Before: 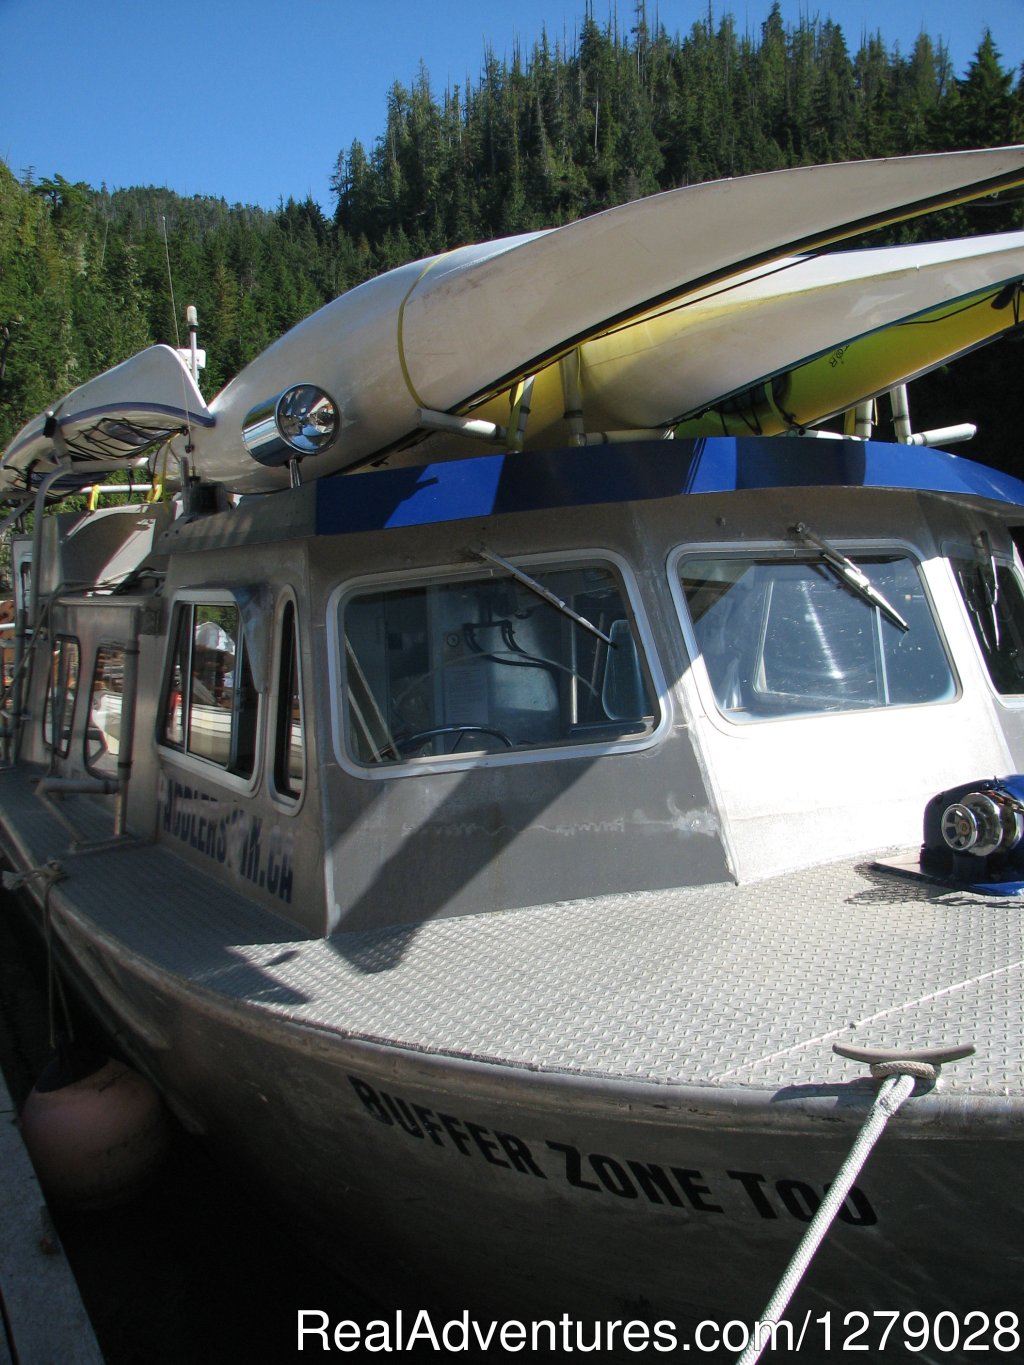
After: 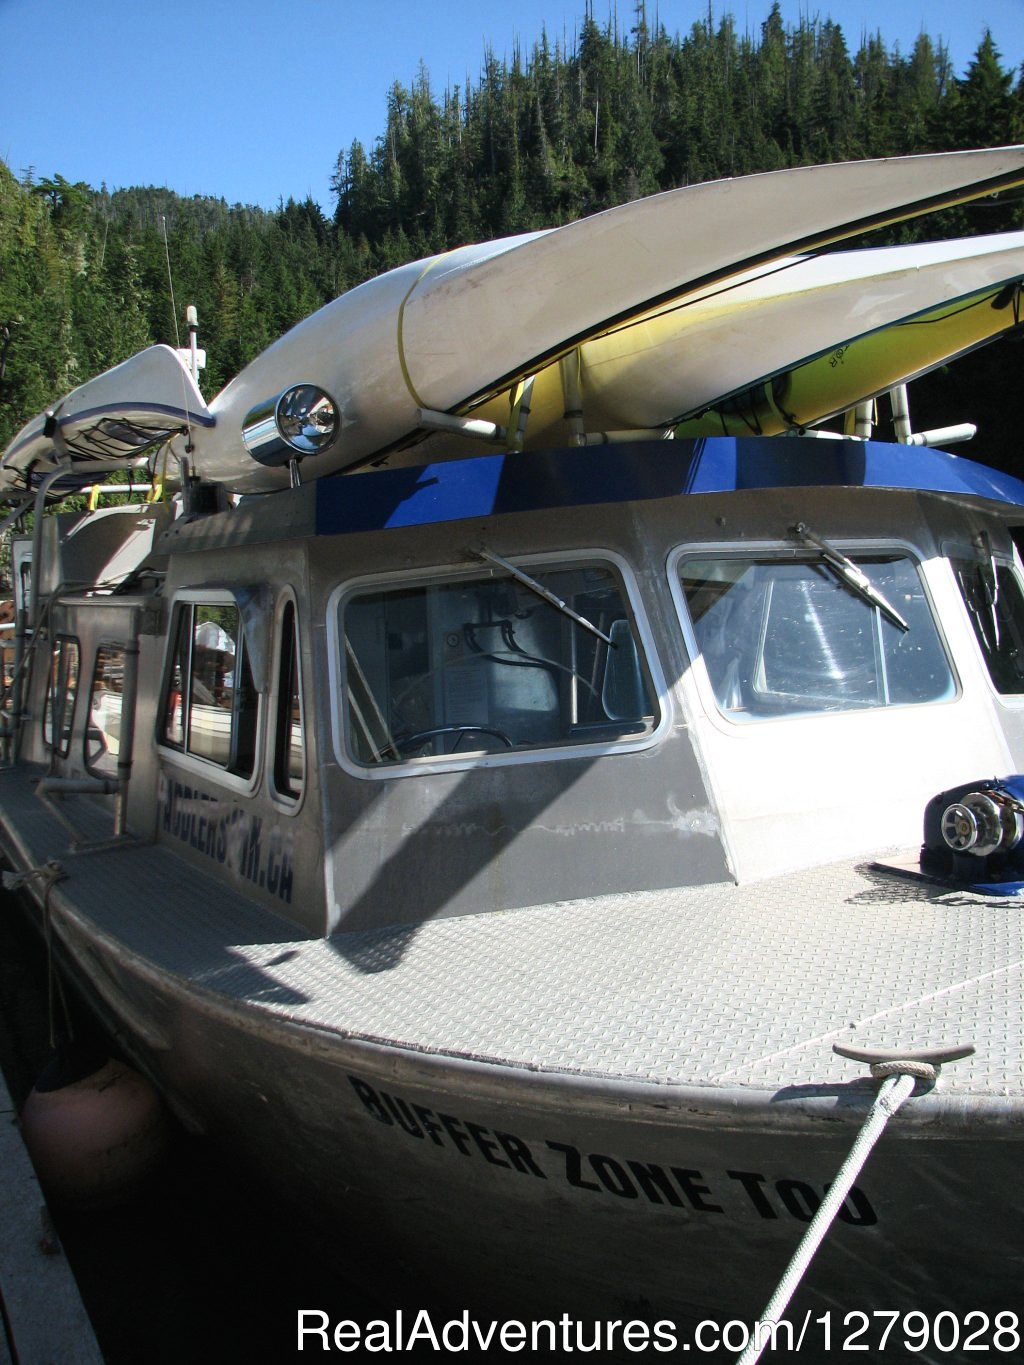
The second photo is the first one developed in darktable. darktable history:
tone curve: curves: ch0 [(0, 0) (0.003, 0.01) (0.011, 0.015) (0.025, 0.023) (0.044, 0.038) (0.069, 0.058) (0.1, 0.093) (0.136, 0.134) (0.177, 0.176) (0.224, 0.221) (0.277, 0.282) (0.335, 0.36) (0.399, 0.438) (0.468, 0.54) (0.543, 0.632) (0.623, 0.724) (0.709, 0.814) (0.801, 0.885) (0.898, 0.947) (1, 1)], color space Lab, independent channels, preserve colors none
